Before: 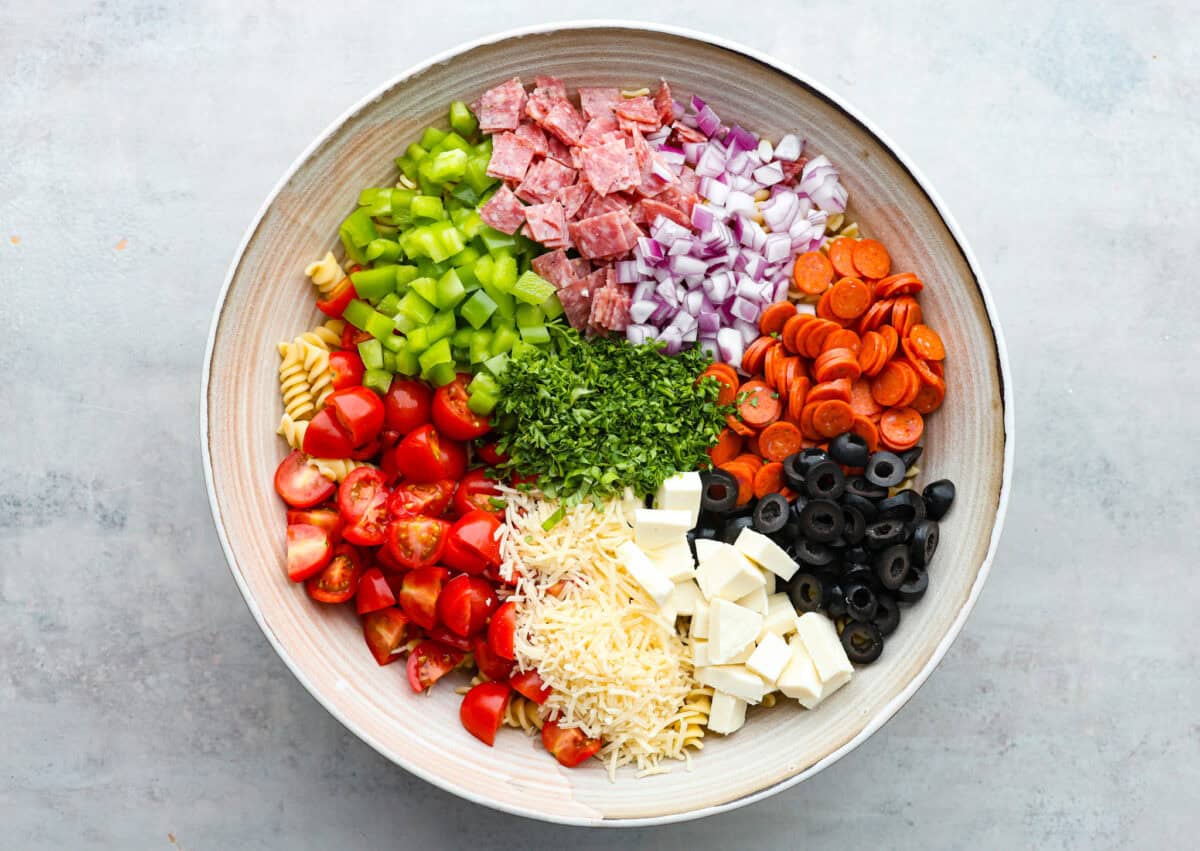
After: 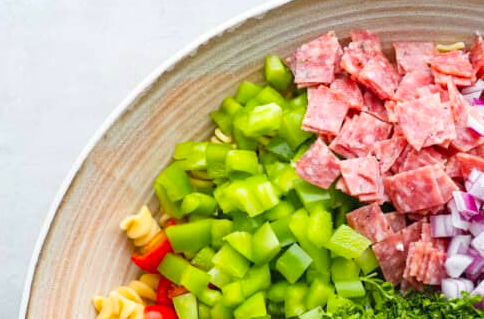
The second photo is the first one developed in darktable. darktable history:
crop: left 15.496%, top 5.442%, right 44.101%, bottom 57.015%
contrast brightness saturation: contrast 0.074, brightness 0.083, saturation 0.178
